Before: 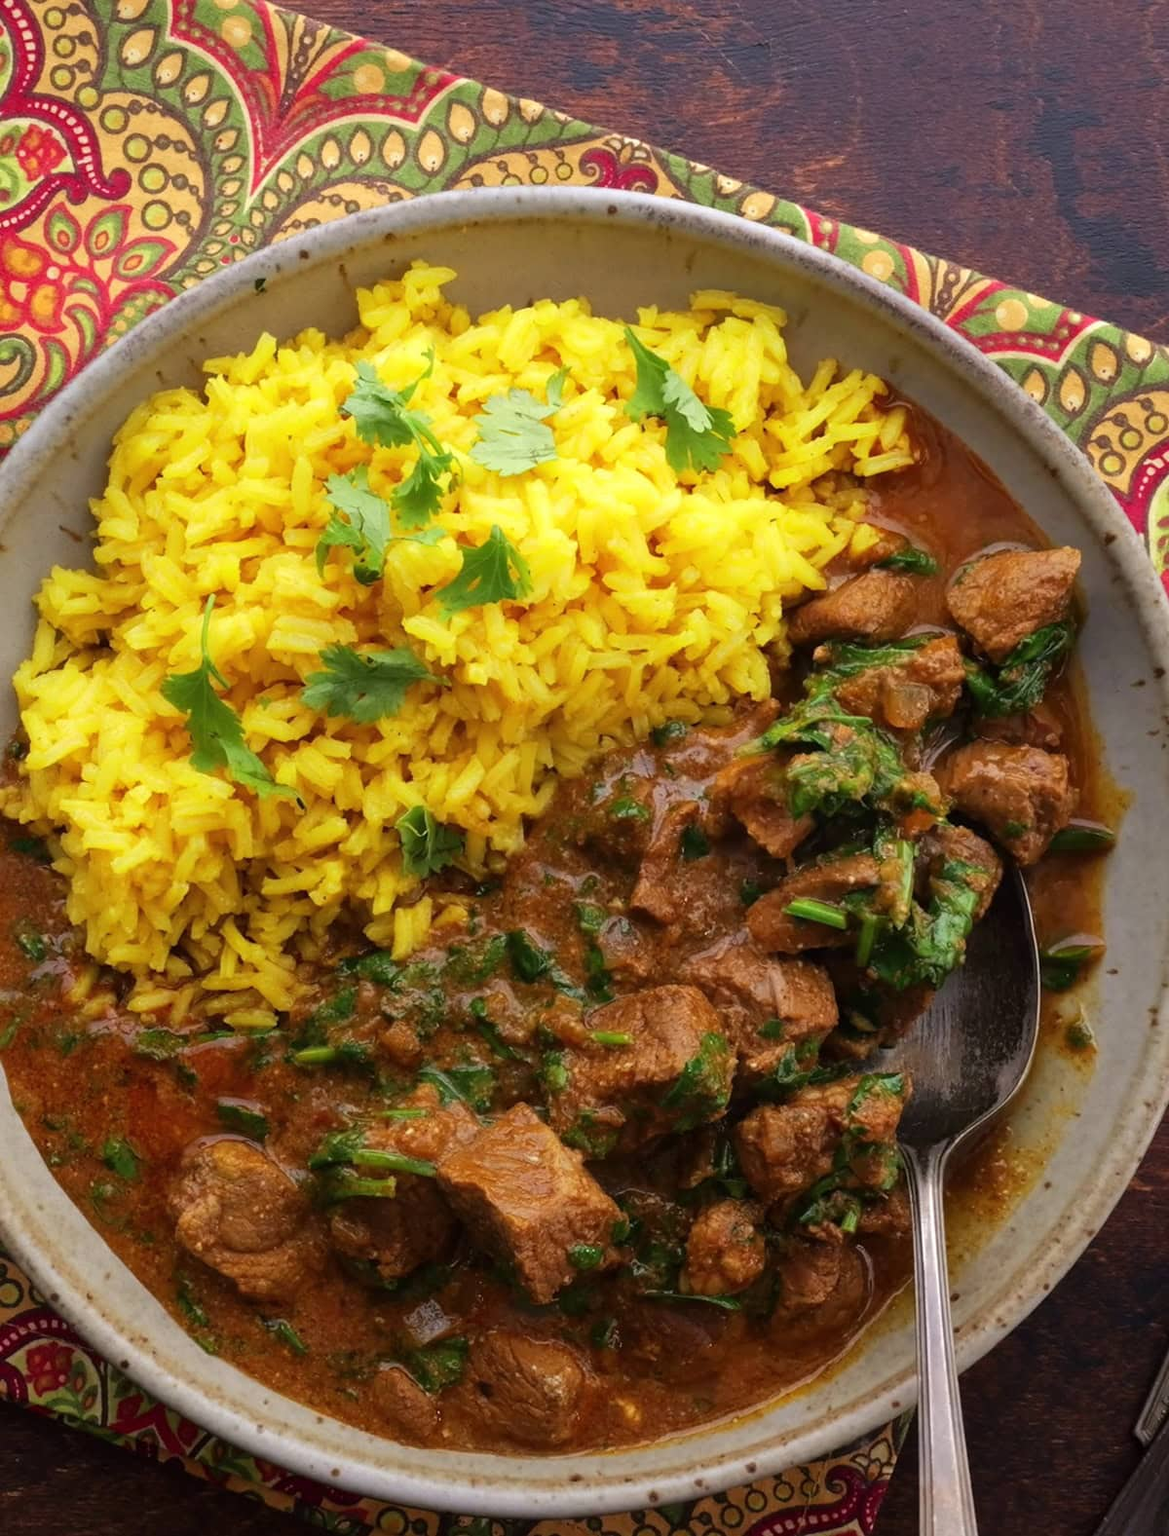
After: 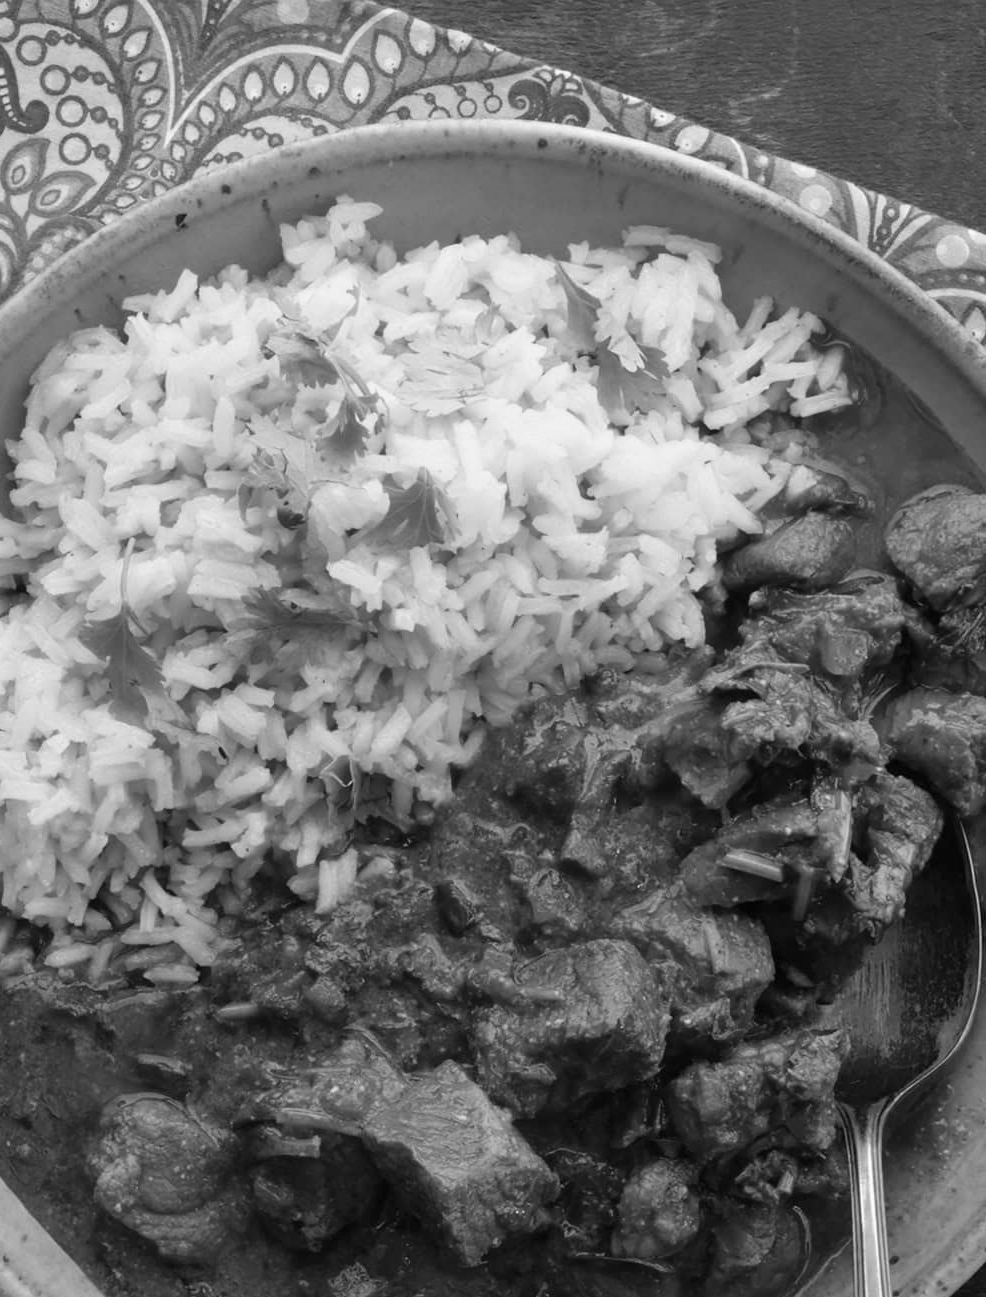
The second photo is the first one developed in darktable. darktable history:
monochrome: on, module defaults
crop and rotate: left 7.196%, top 4.574%, right 10.605%, bottom 13.178%
